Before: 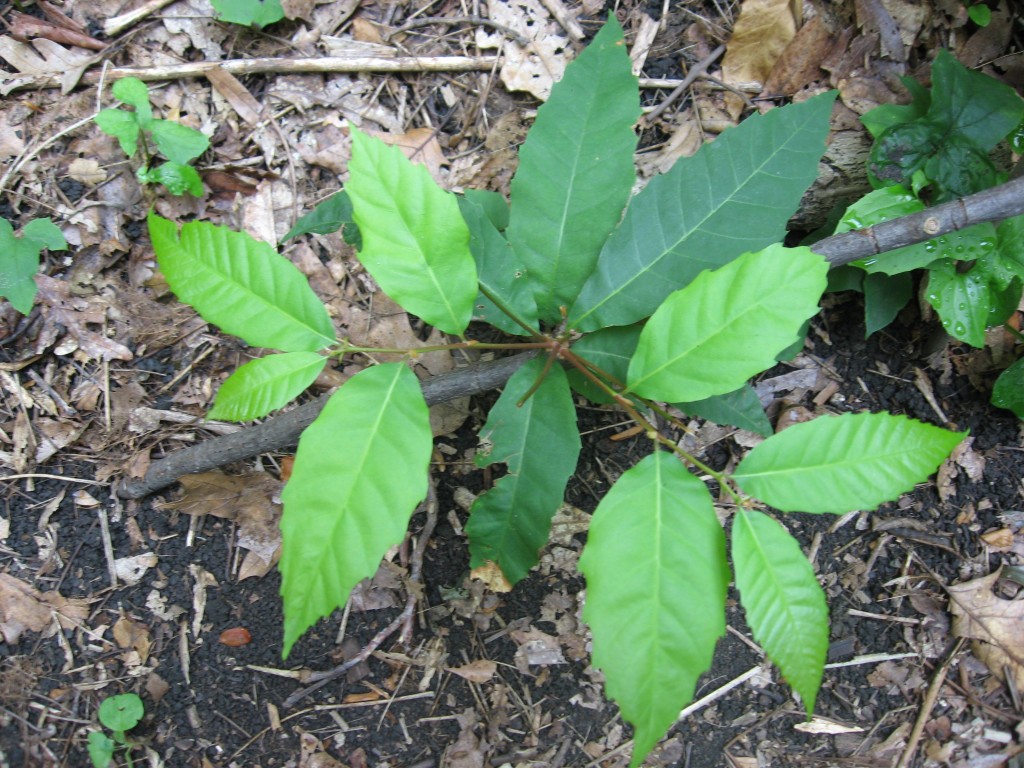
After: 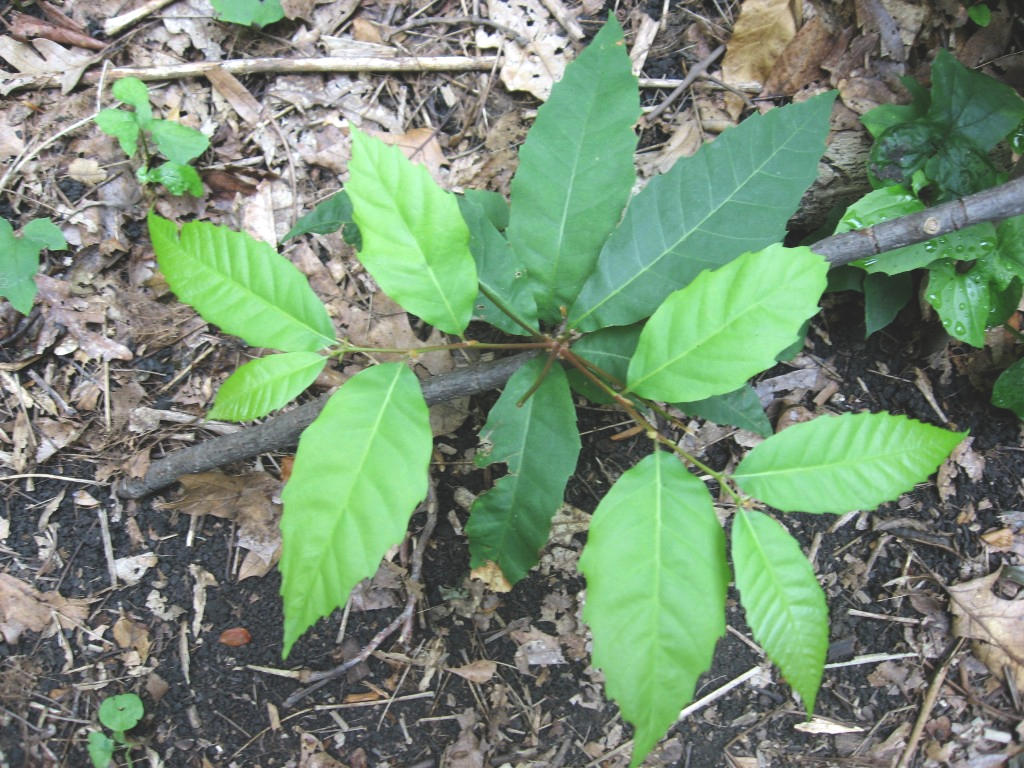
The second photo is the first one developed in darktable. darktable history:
tone curve: color space Lab, linked channels, preserve colors none
color balance: lift [1.01, 1, 1, 1], gamma [1.097, 1, 1, 1], gain [0.85, 1, 1, 1]
tone equalizer: -8 EV -0.417 EV, -7 EV -0.389 EV, -6 EV -0.333 EV, -5 EV -0.222 EV, -3 EV 0.222 EV, -2 EV 0.333 EV, -1 EV 0.389 EV, +0 EV 0.417 EV, edges refinement/feathering 500, mask exposure compensation -1.57 EV, preserve details no
